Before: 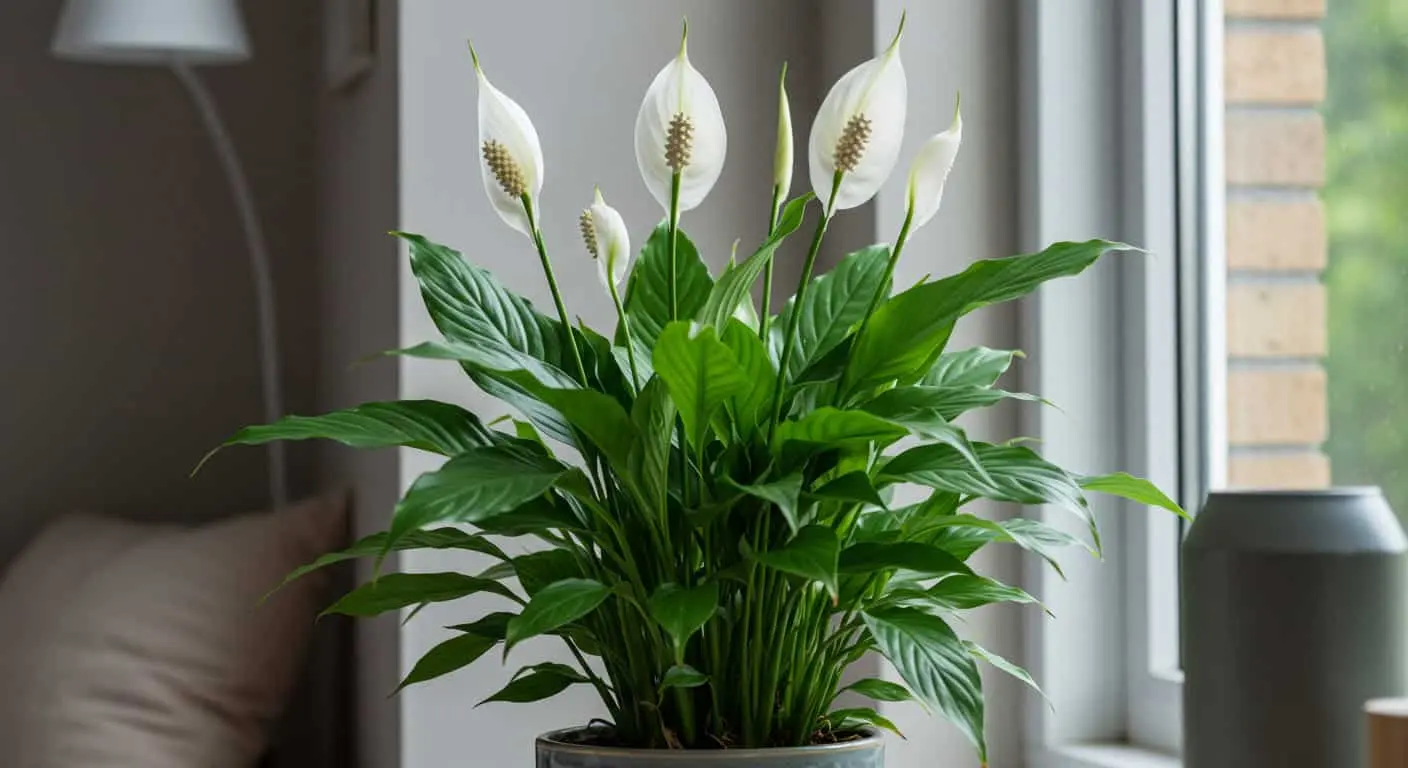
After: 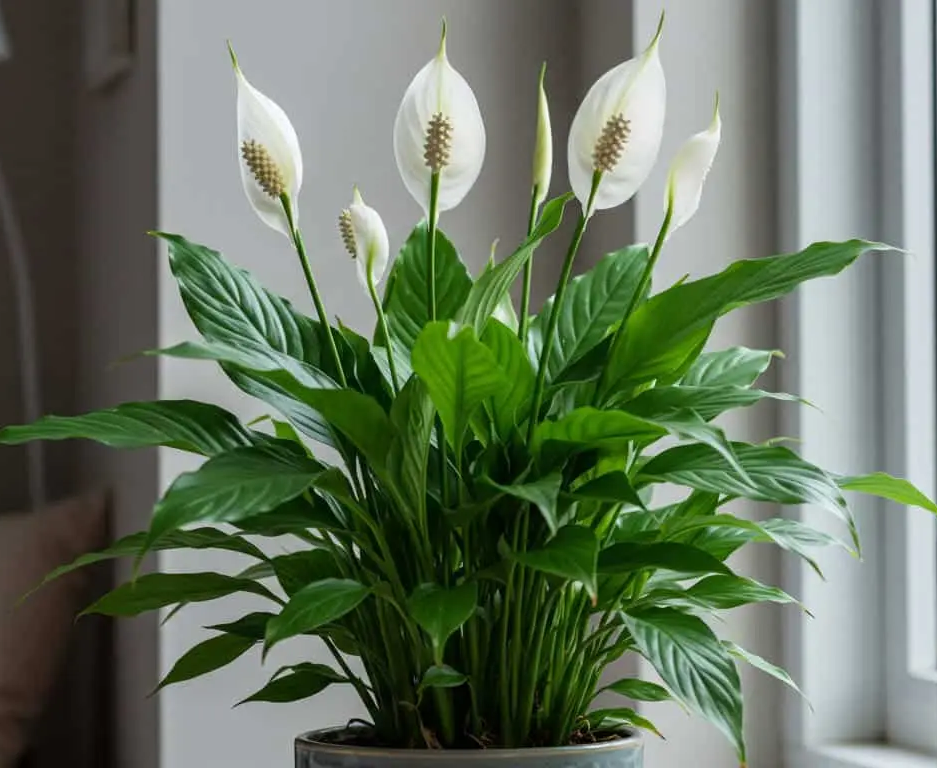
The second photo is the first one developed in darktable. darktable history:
crop: left 17.158%, right 16.241%
